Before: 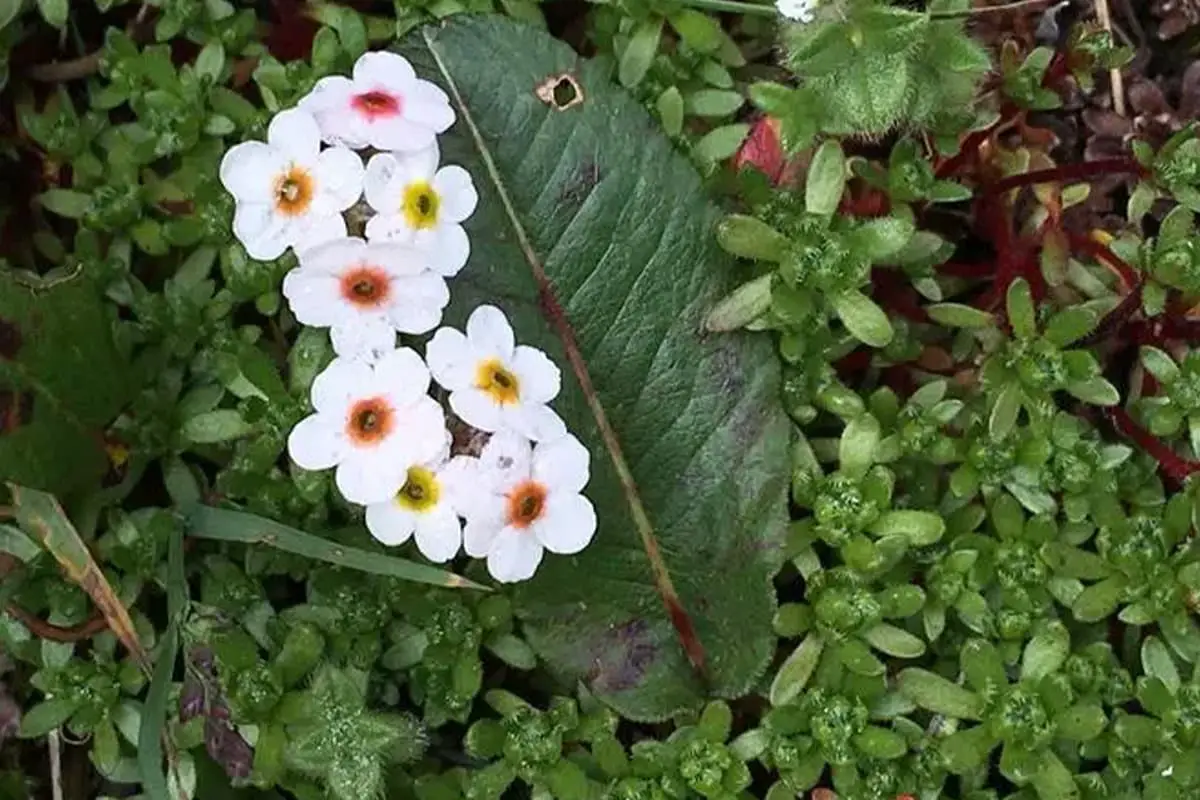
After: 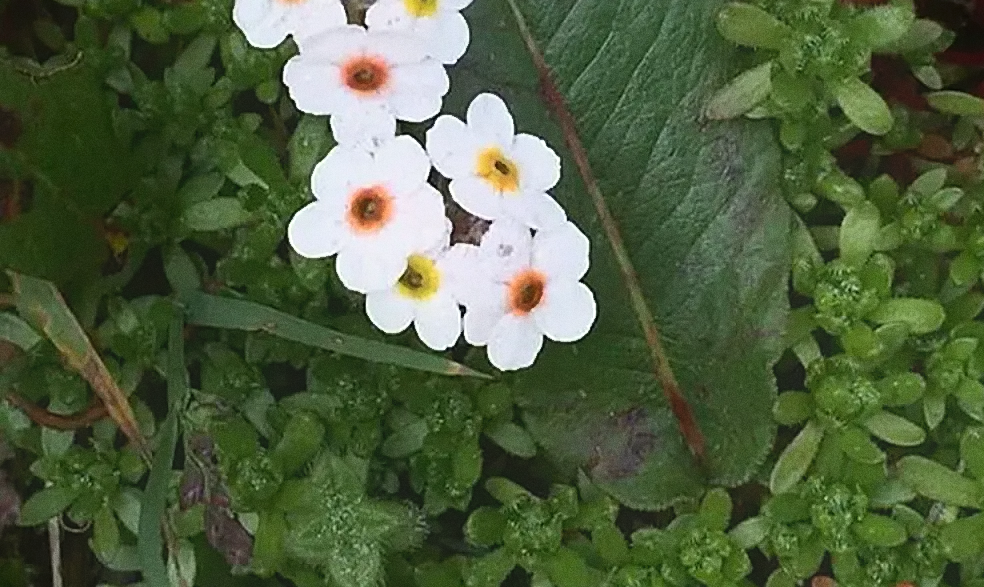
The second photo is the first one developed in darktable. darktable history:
crop: top 26.531%, right 17.959%
contrast equalizer: octaves 7, y [[0.6 ×6], [0.55 ×6], [0 ×6], [0 ×6], [0 ×6]], mix -1
sharpen: on, module defaults
grain: coarseness 0.47 ISO
